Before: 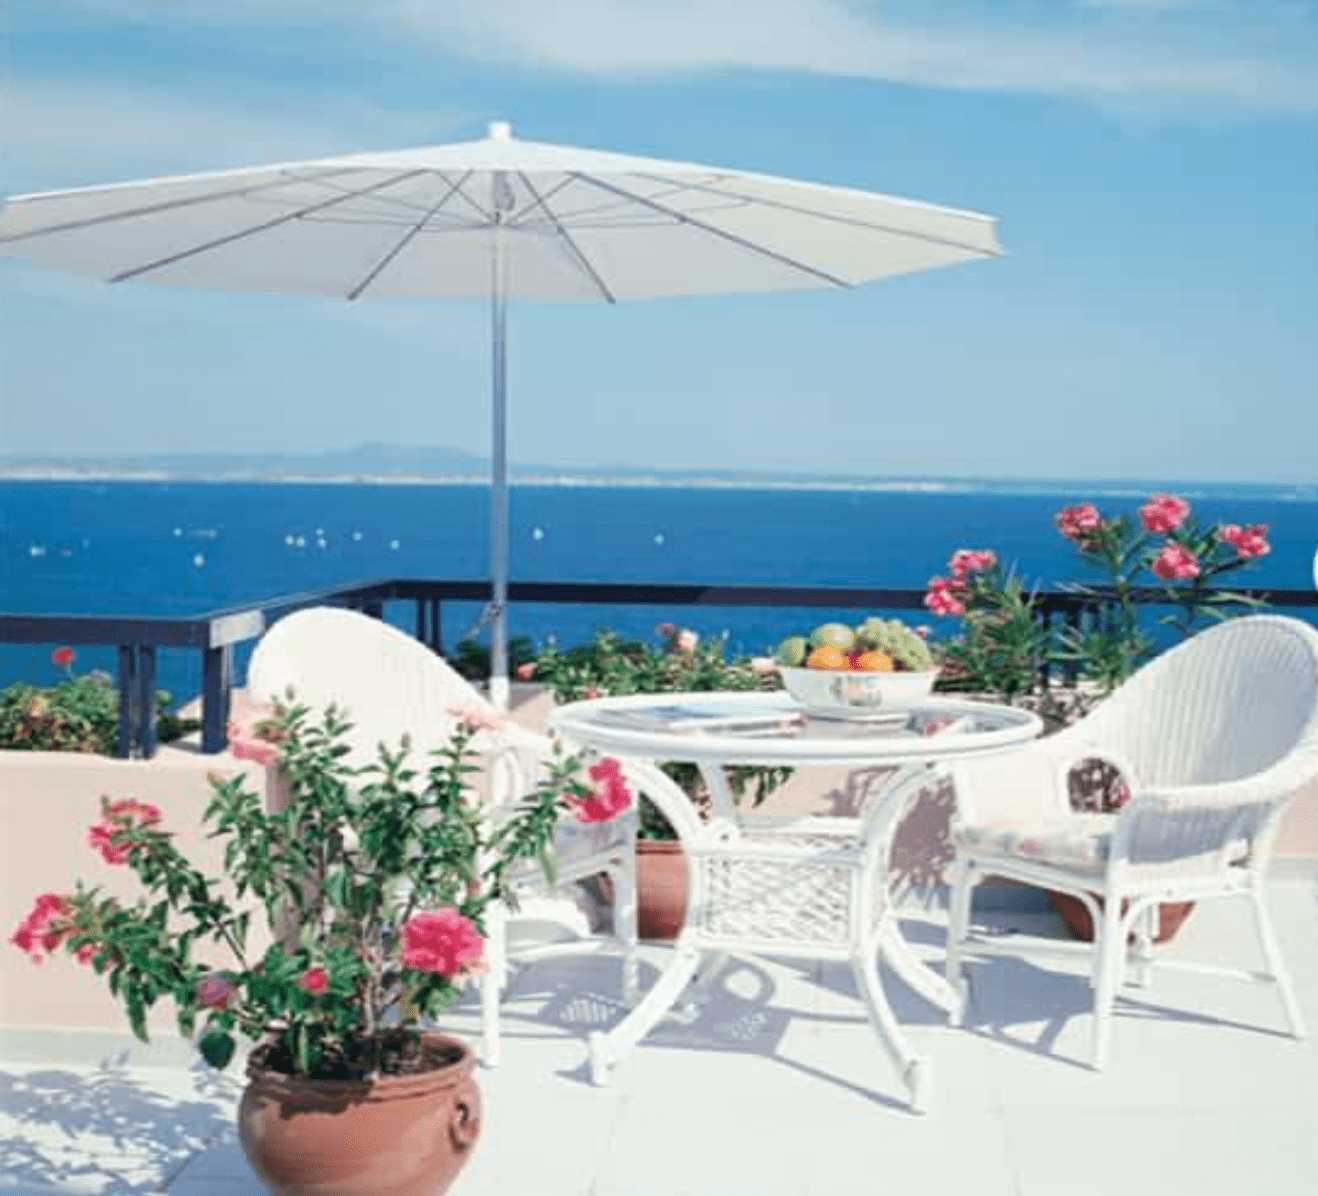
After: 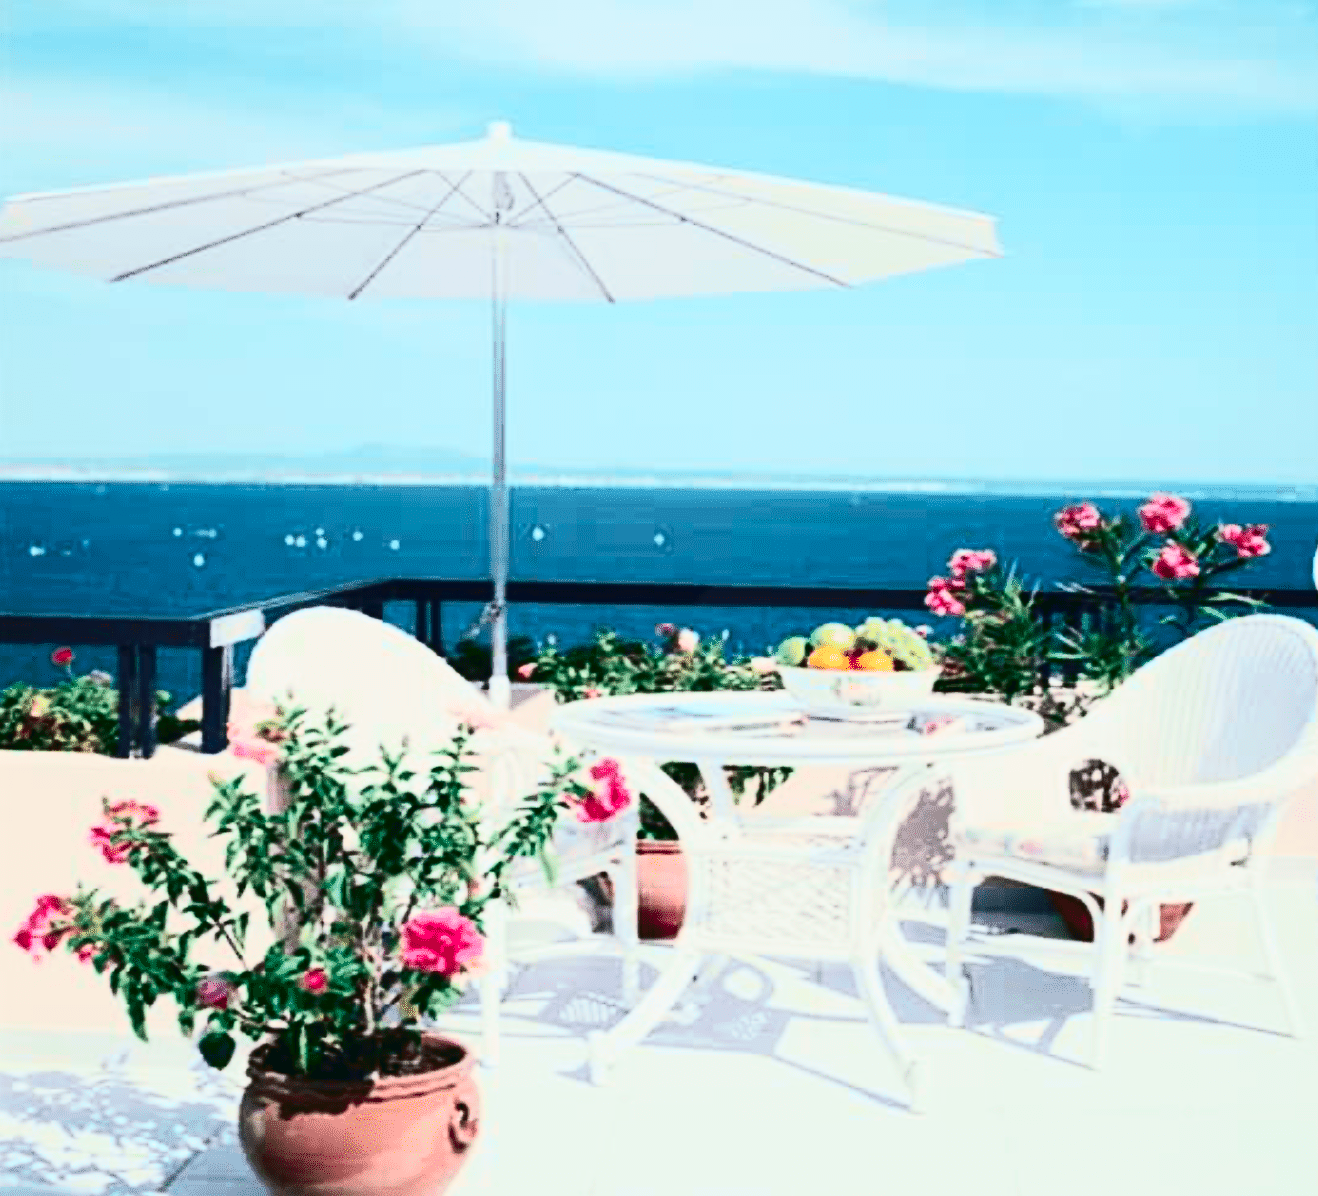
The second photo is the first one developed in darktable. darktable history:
tone curve: curves: ch0 [(0, 0.023) (0.132, 0.075) (0.251, 0.186) (0.463, 0.461) (0.662, 0.757) (0.854, 0.909) (1, 0.973)]; ch1 [(0, 0) (0.447, 0.411) (0.483, 0.469) (0.498, 0.496) (0.518, 0.514) (0.561, 0.579) (0.604, 0.645) (0.669, 0.73) (0.819, 0.93) (1, 1)]; ch2 [(0, 0) (0.307, 0.315) (0.425, 0.438) (0.483, 0.477) (0.503, 0.503) (0.526, 0.534) (0.567, 0.569) (0.617, 0.674) (0.703, 0.797) (0.985, 0.966)], color space Lab, independent channels, preserve colors none
contrast brightness saturation: contrast 0.296
